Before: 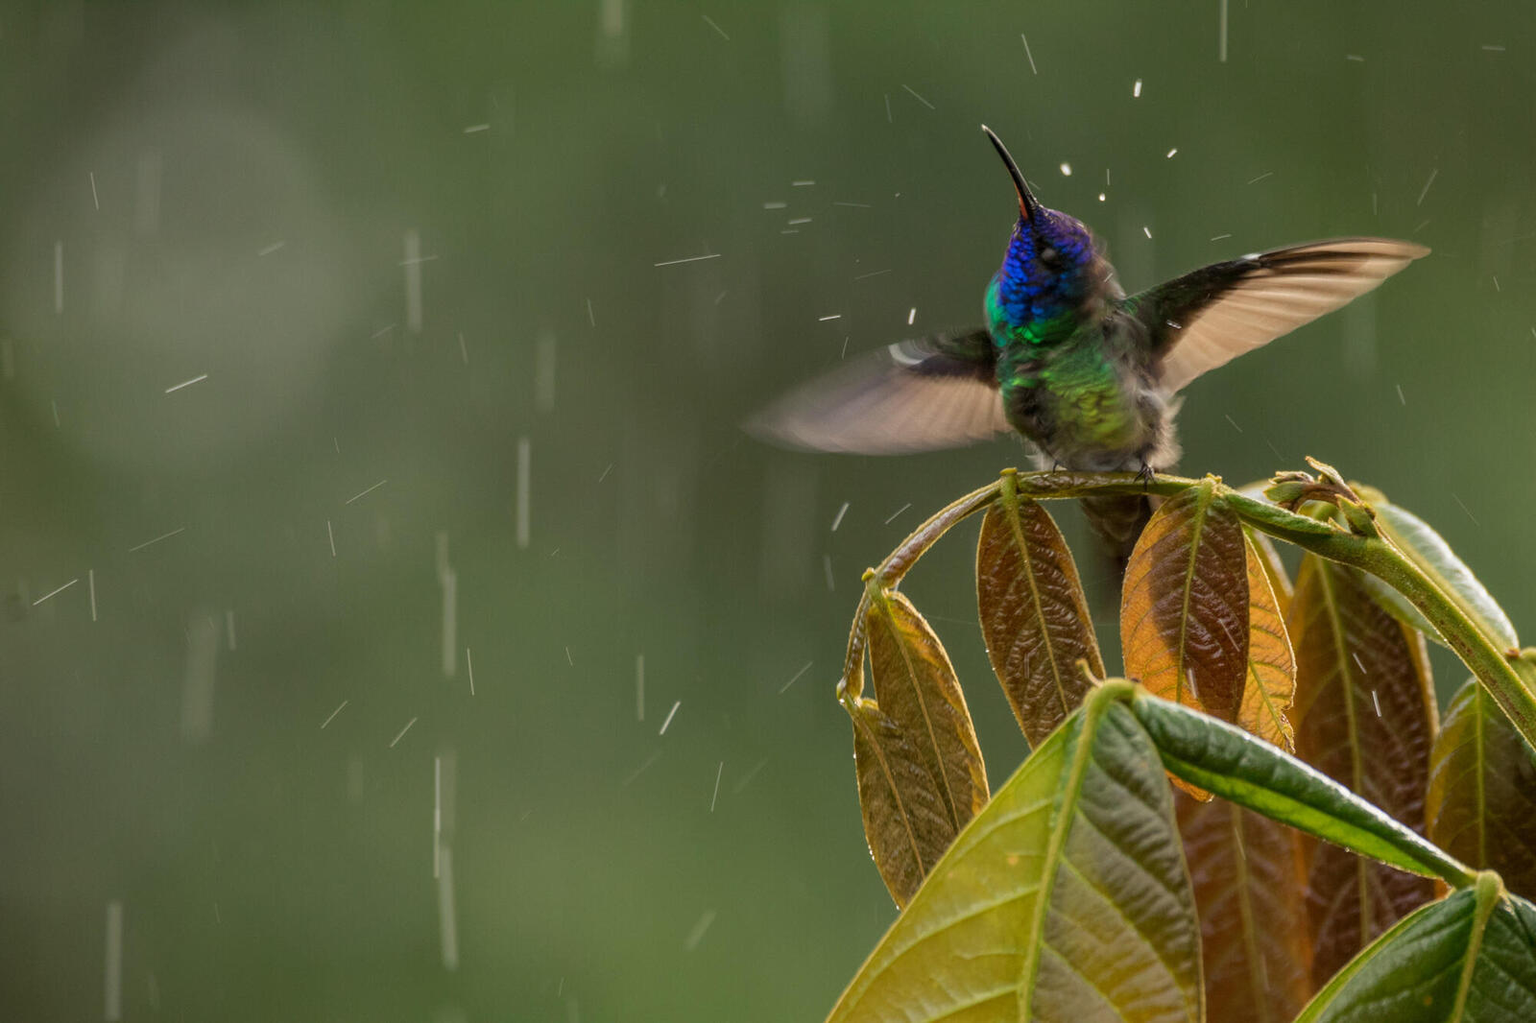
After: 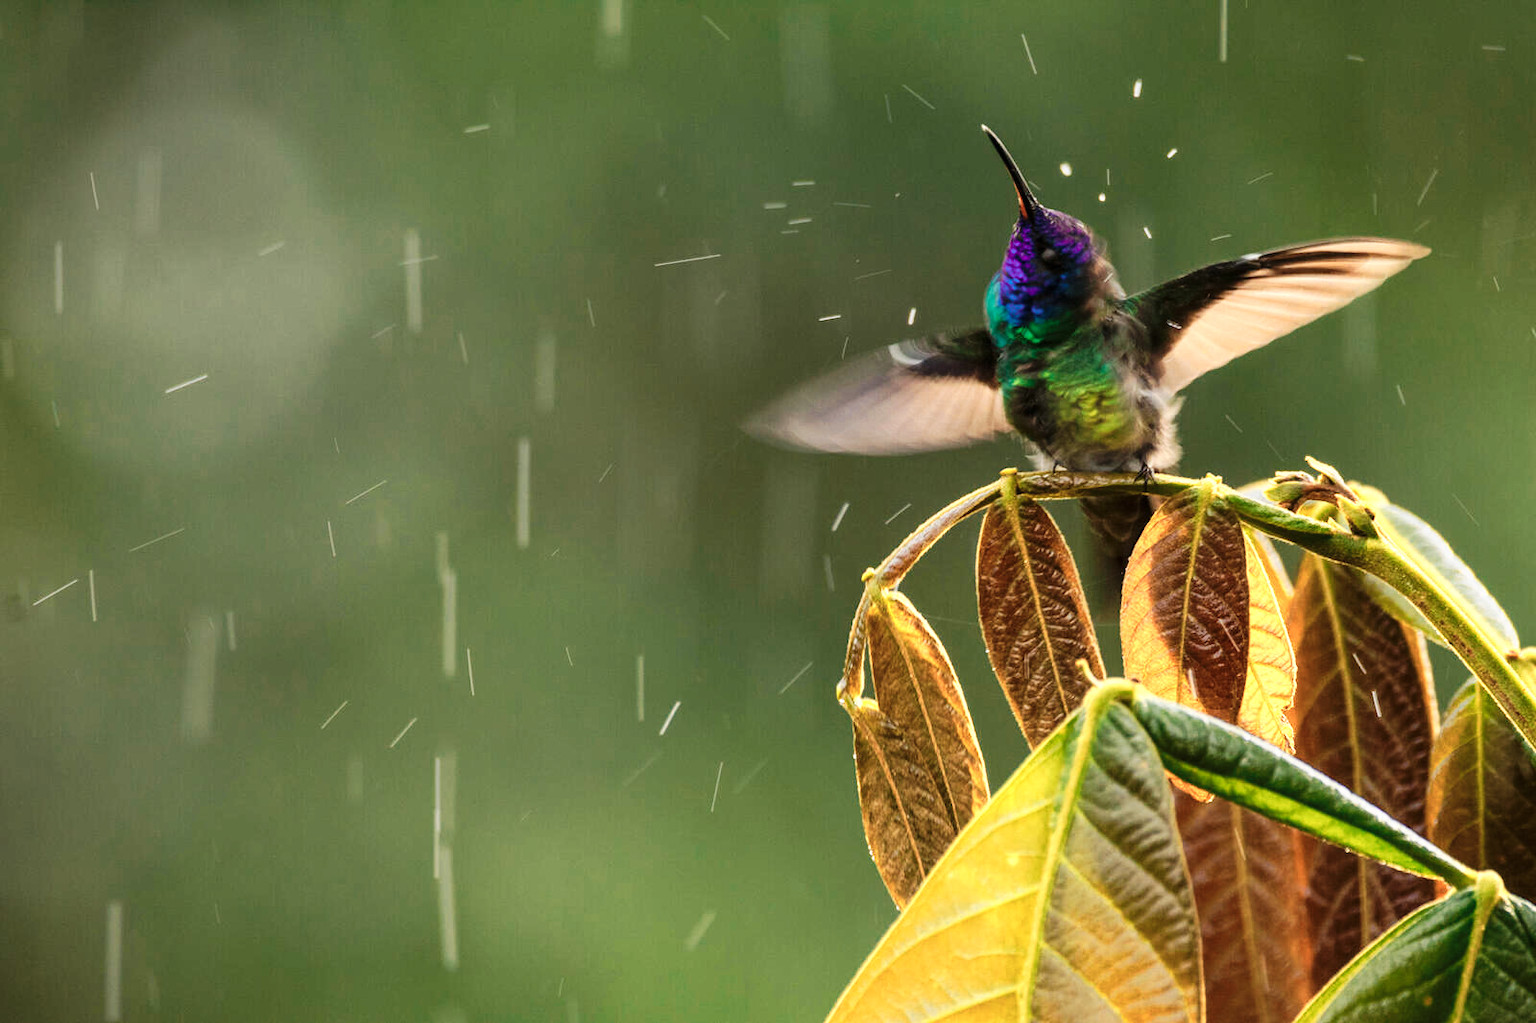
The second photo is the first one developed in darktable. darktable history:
color zones: curves: ch0 [(0.018, 0.548) (0.224, 0.64) (0.425, 0.447) (0.675, 0.575) (0.732, 0.579)]; ch1 [(0.066, 0.487) (0.25, 0.5) (0.404, 0.43) (0.75, 0.421) (0.956, 0.421)]; ch2 [(0.044, 0.561) (0.215, 0.465) (0.399, 0.544) (0.465, 0.548) (0.614, 0.447) (0.724, 0.43) (0.882, 0.623) (0.956, 0.632)]
base curve: curves: ch0 [(0, 0) (0.032, 0.025) (0.121, 0.166) (0.206, 0.329) (0.605, 0.79) (1, 1)], preserve colors none
